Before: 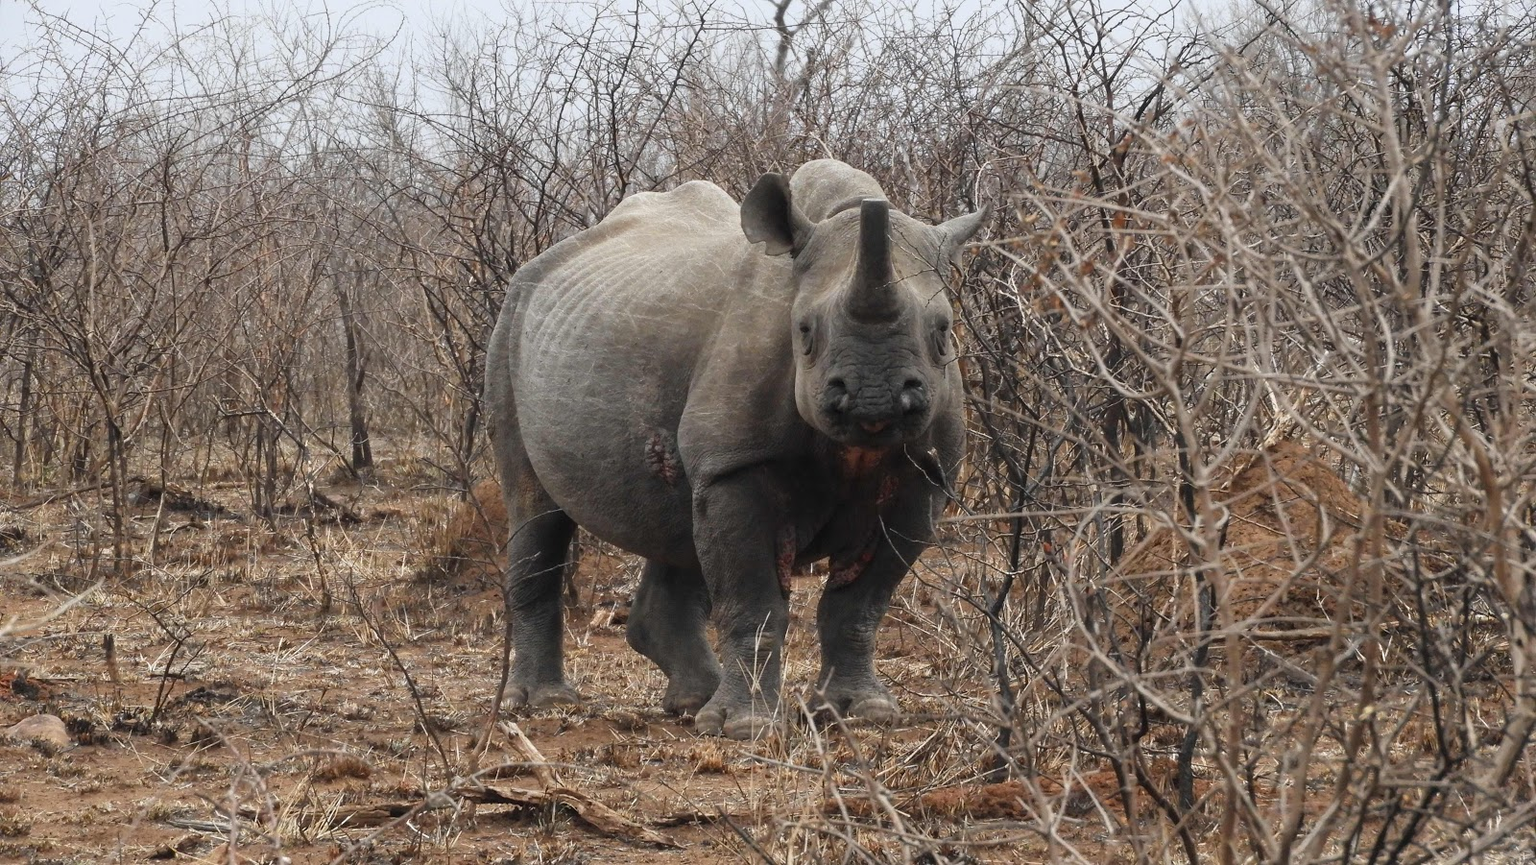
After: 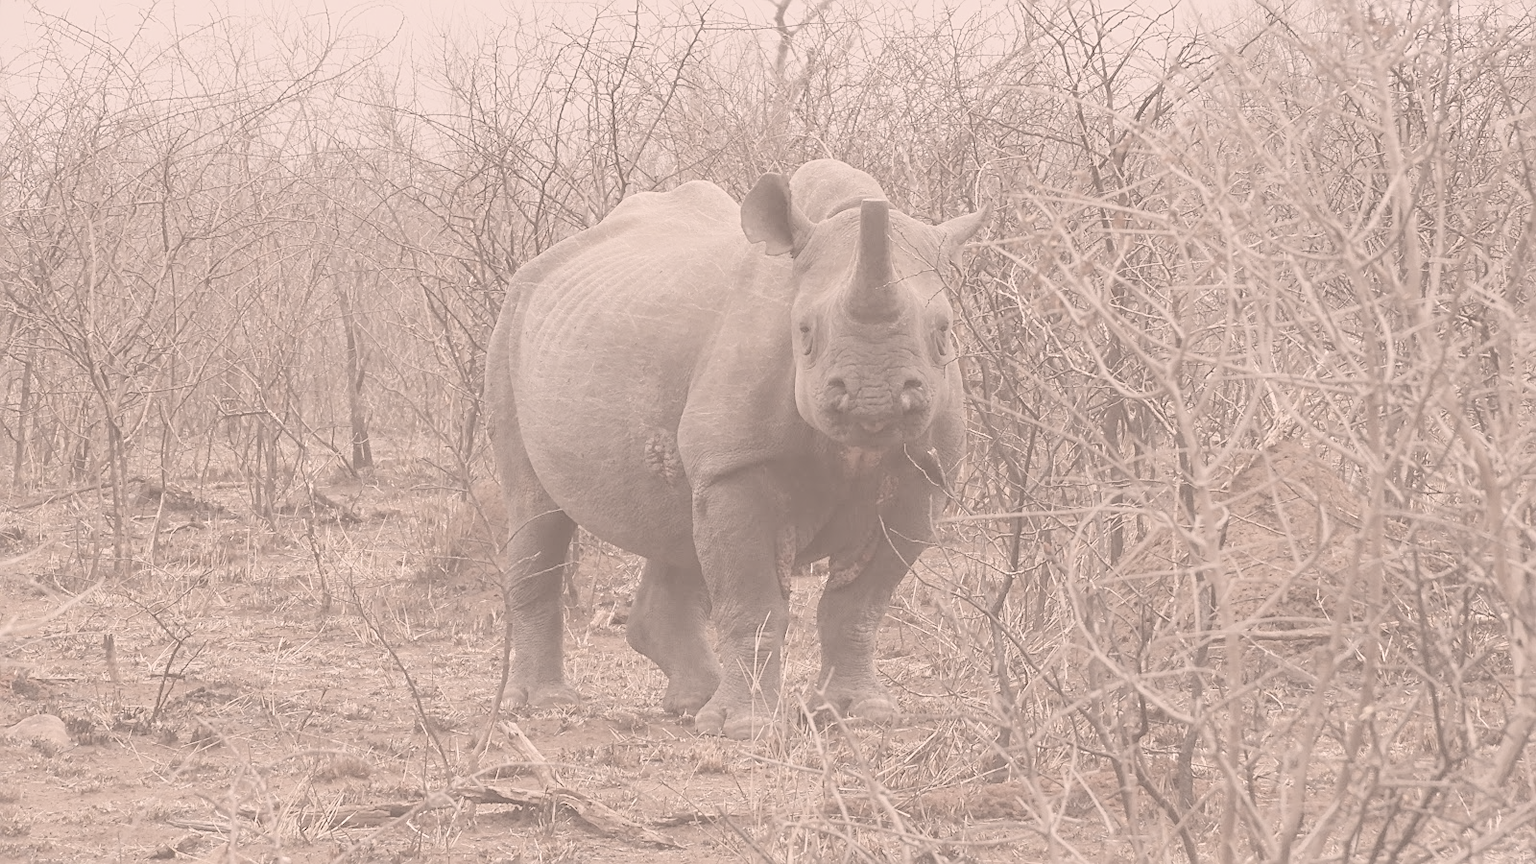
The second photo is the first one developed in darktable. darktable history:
color correction: highlights a* 10.17, highlights b* 9.74, shadows a* 8.03, shadows b* 8.26, saturation 0.776
contrast brightness saturation: contrast -0.332, brightness 0.731, saturation -0.764
sharpen: amount 0.563
